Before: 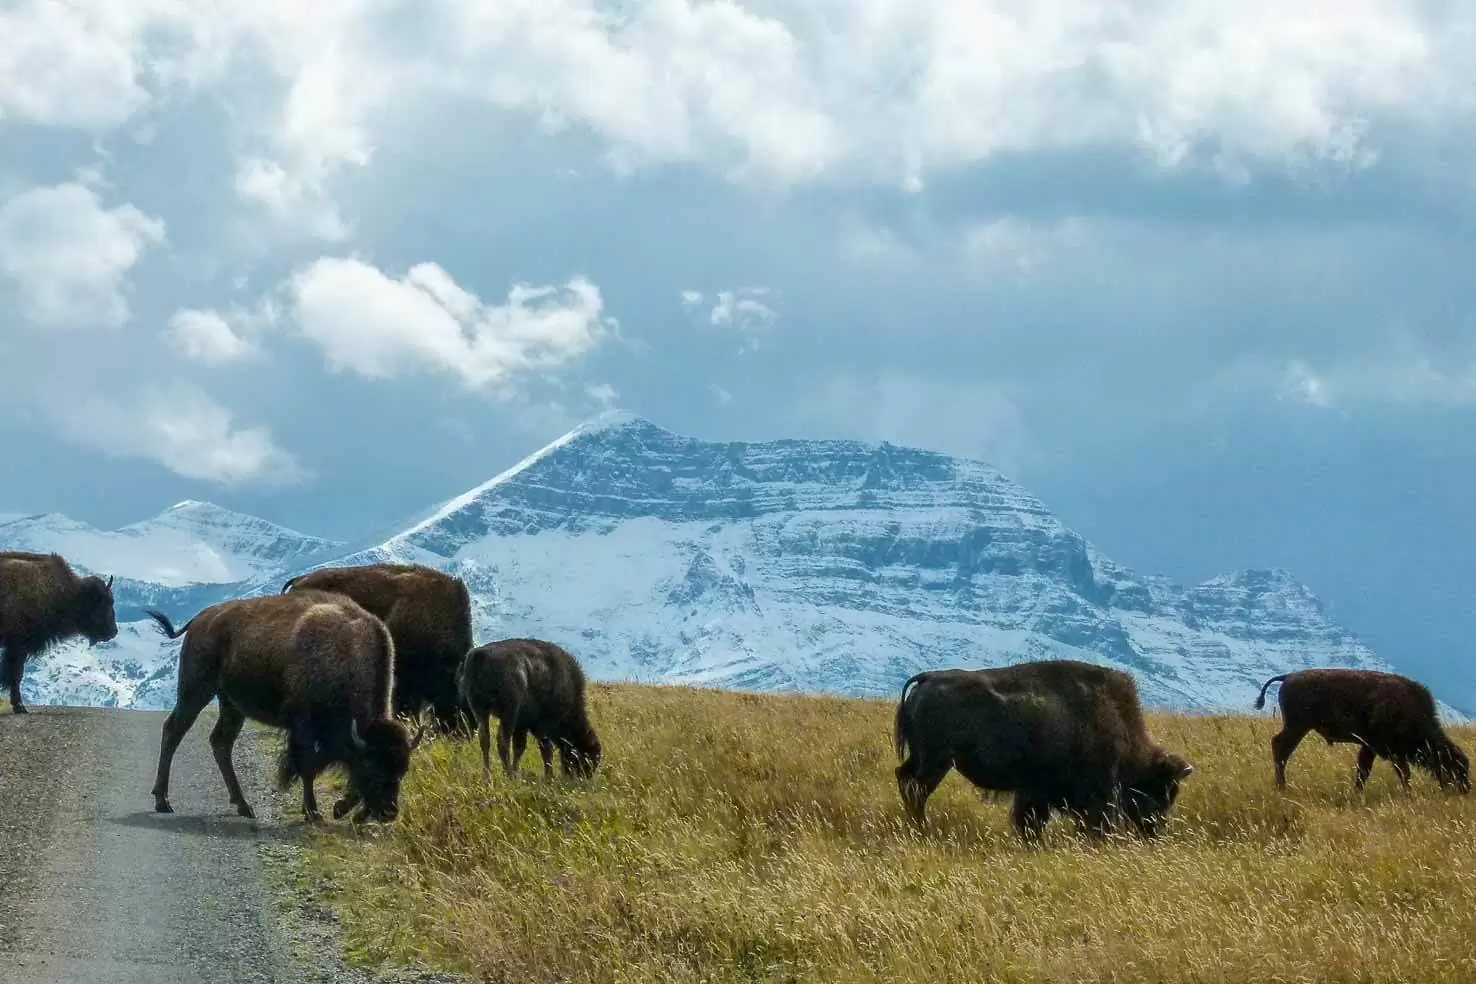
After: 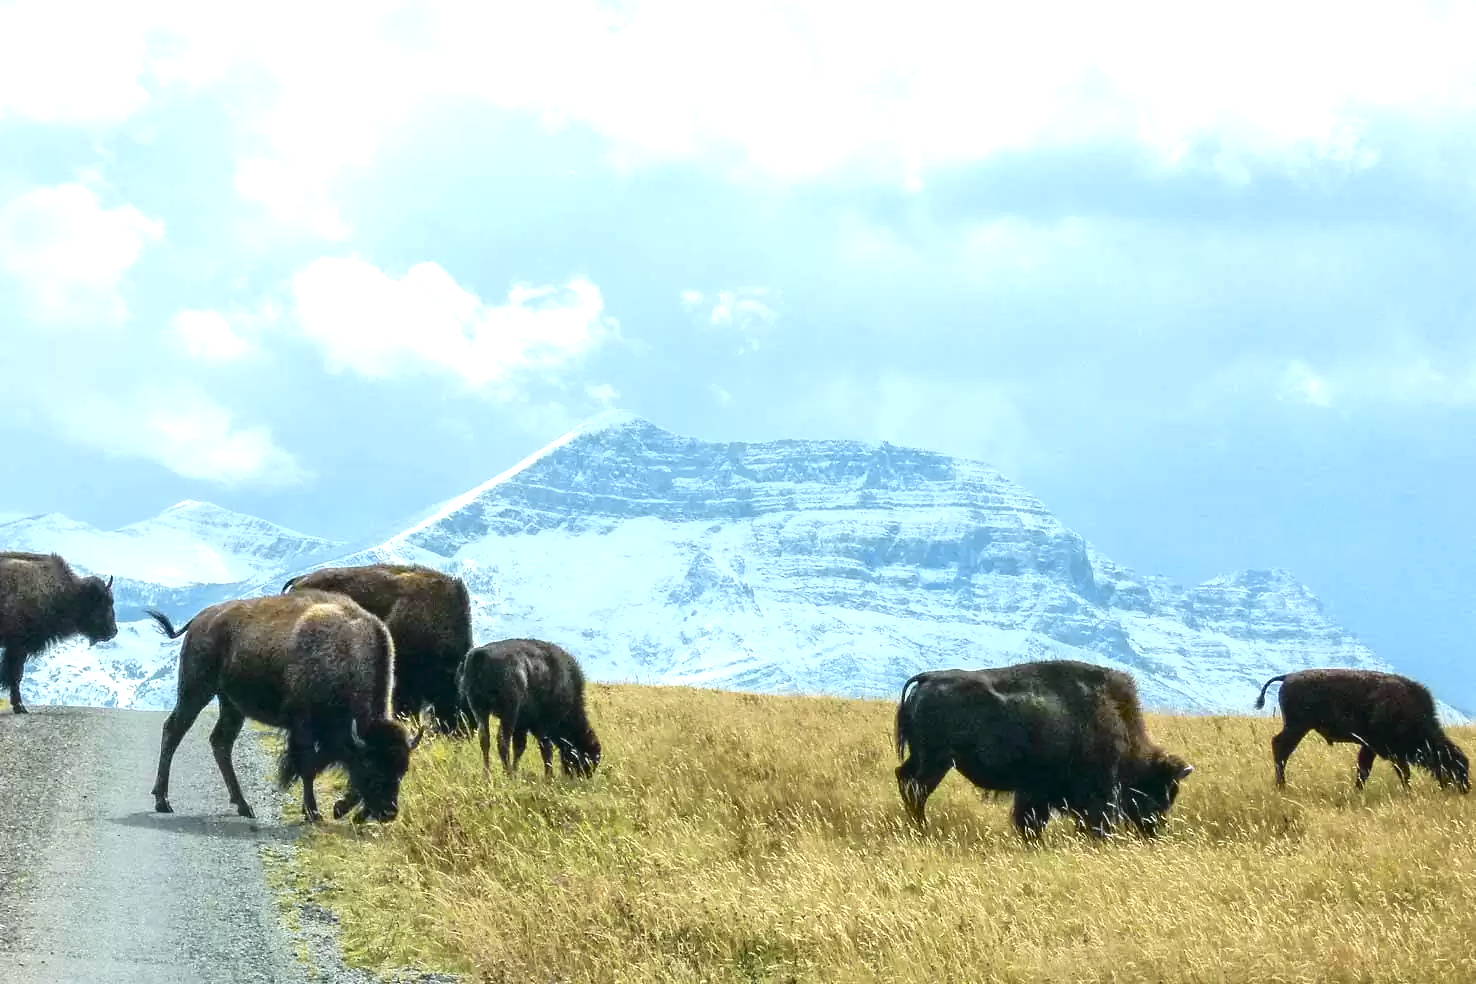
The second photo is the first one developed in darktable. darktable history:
contrast brightness saturation: contrast -0.126
exposure: exposure 1.147 EV, compensate exposure bias true, compensate highlight preservation false
tone curve: curves: ch0 [(0, 0) (0.081, 0.044) (0.185, 0.13) (0.283, 0.238) (0.416, 0.449) (0.495, 0.524) (0.686, 0.743) (0.826, 0.865) (0.978, 0.988)]; ch1 [(0, 0) (0.147, 0.166) (0.321, 0.362) (0.371, 0.402) (0.423, 0.442) (0.479, 0.472) (0.505, 0.497) (0.521, 0.506) (0.551, 0.537) (0.586, 0.574) (0.625, 0.618) (0.68, 0.681) (1, 1)]; ch2 [(0, 0) (0.346, 0.362) (0.404, 0.427) (0.502, 0.495) (0.531, 0.513) (0.547, 0.533) (0.582, 0.596) (0.629, 0.631) (0.717, 0.678) (1, 1)], color space Lab, independent channels, preserve colors none
